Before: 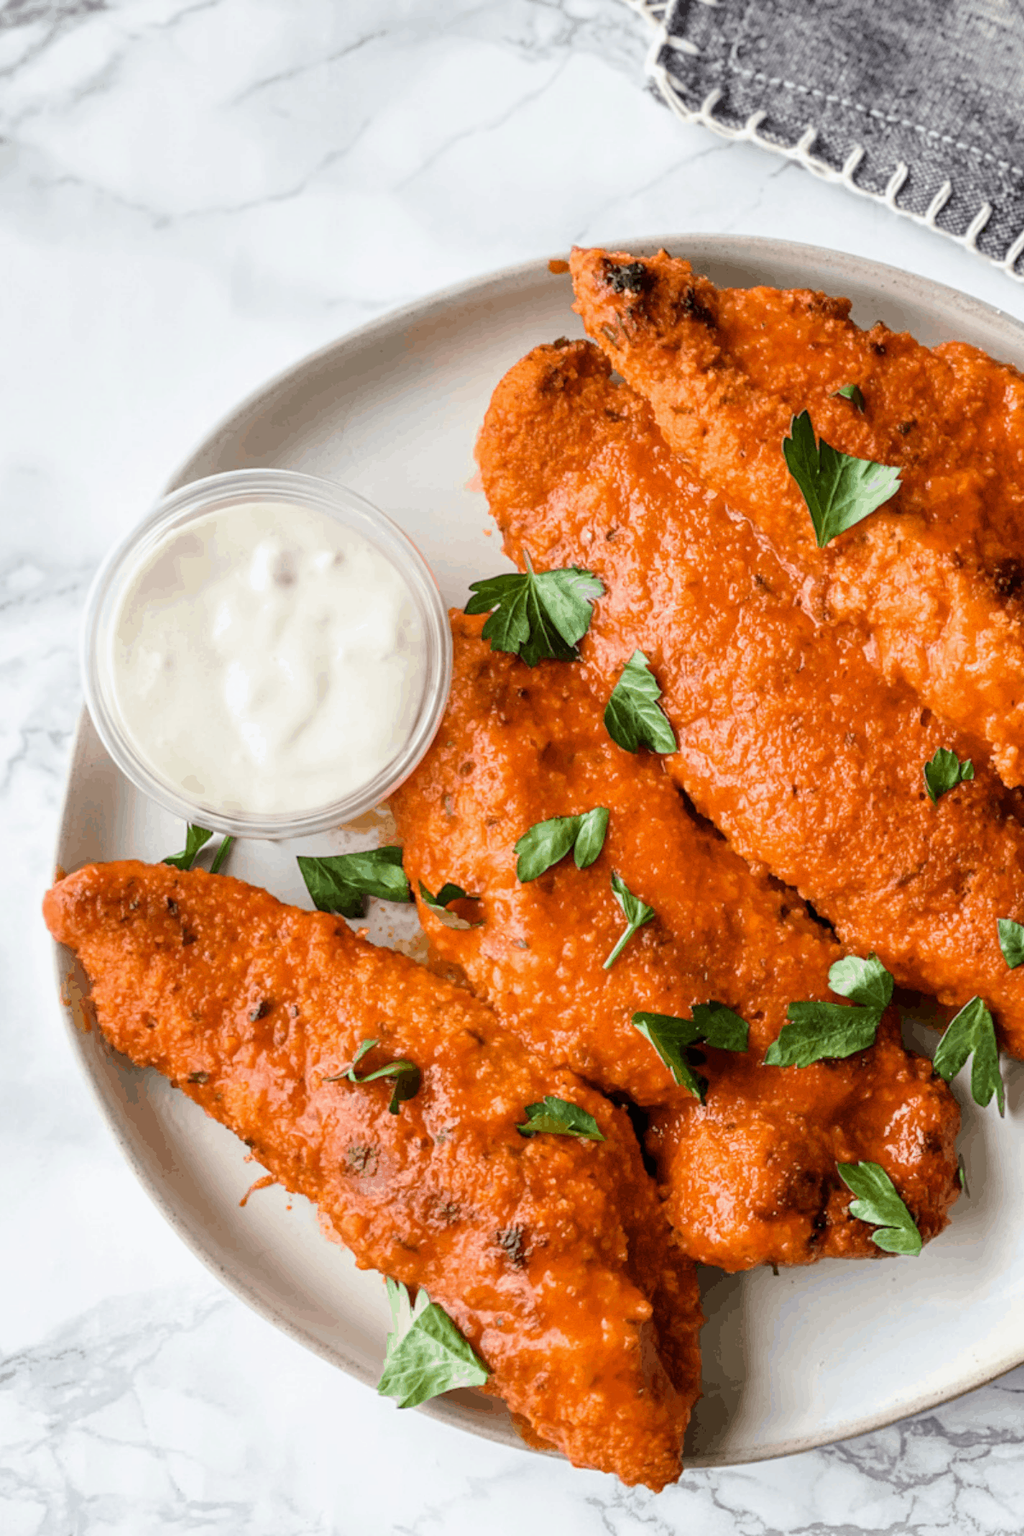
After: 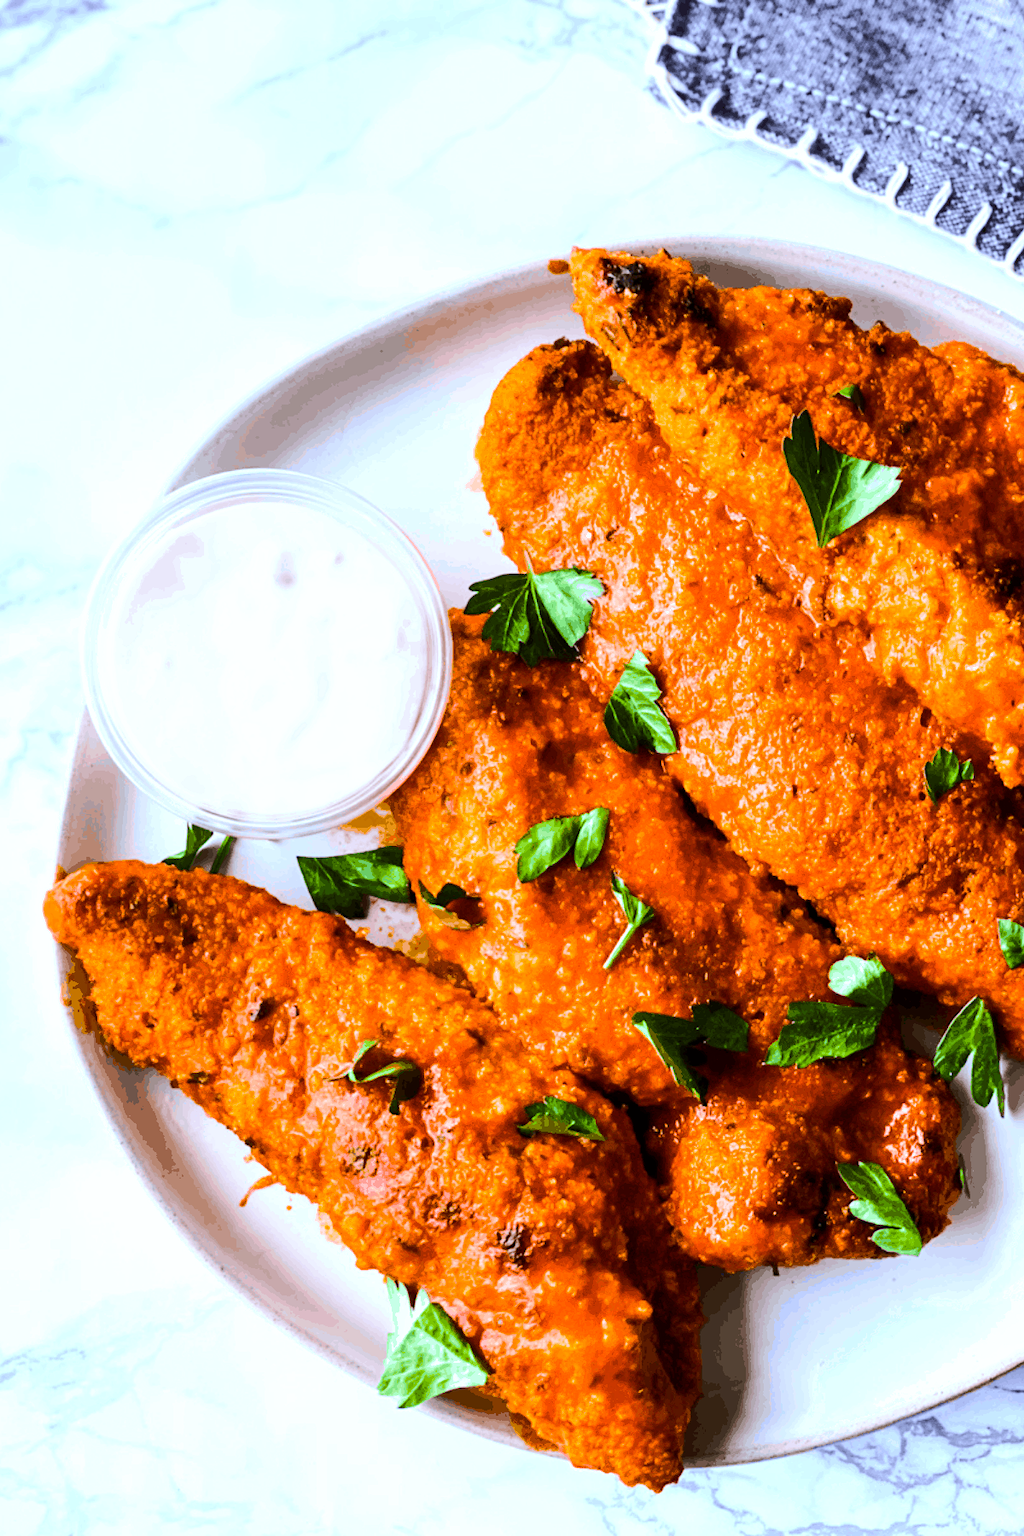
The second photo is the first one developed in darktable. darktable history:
color balance rgb: linear chroma grading › global chroma 9%, perceptual saturation grading › global saturation 36%, perceptual saturation grading › shadows 35%, perceptual brilliance grading › global brilliance 15%, perceptual brilliance grading › shadows -35%, global vibrance 15%
color balance: gamma [0.9, 0.988, 0.975, 1.025], gain [1.05, 1, 1, 1]
rgb curve: curves: ch0 [(0, 0) (0.284, 0.292) (0.505, 0.644) (1, 1)], compensate middle gray true
white balance: red 0.931, blue 1.11
